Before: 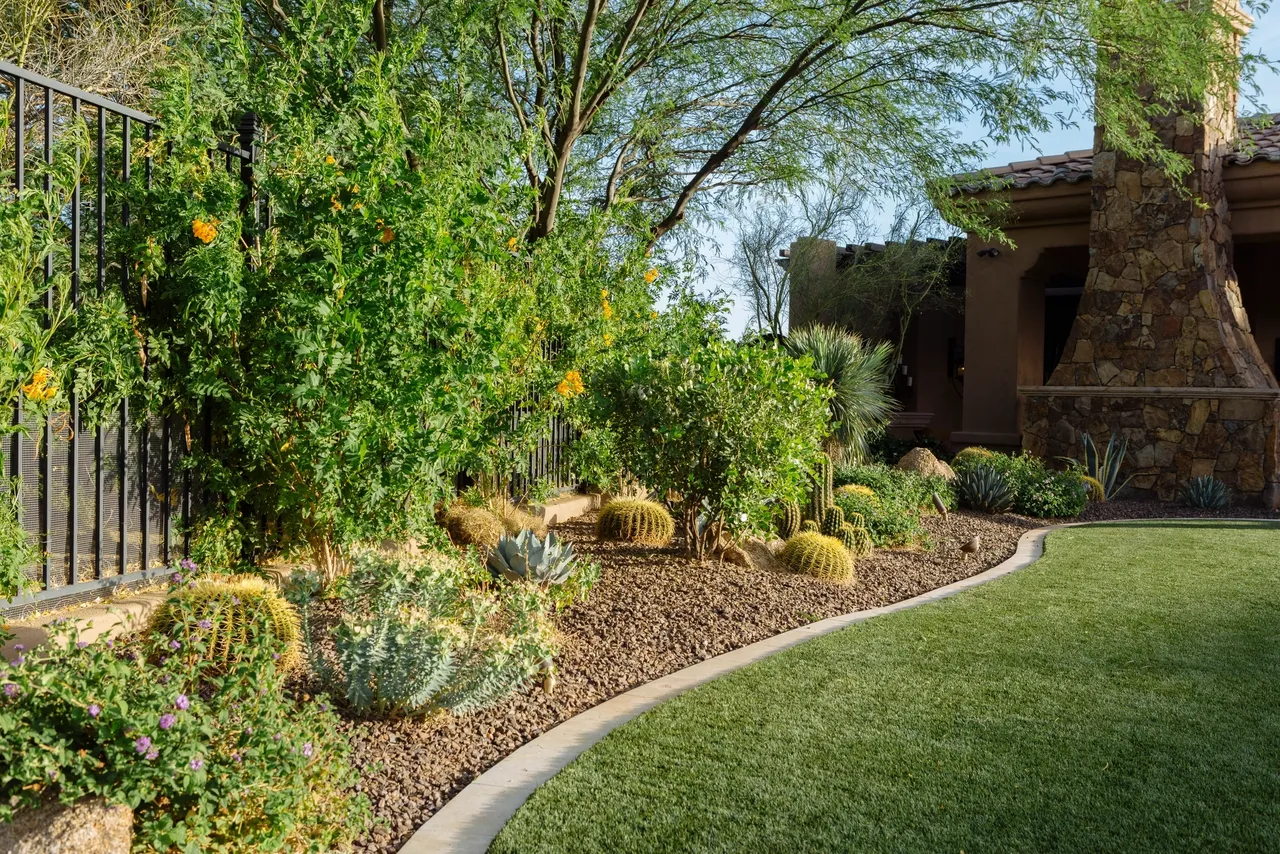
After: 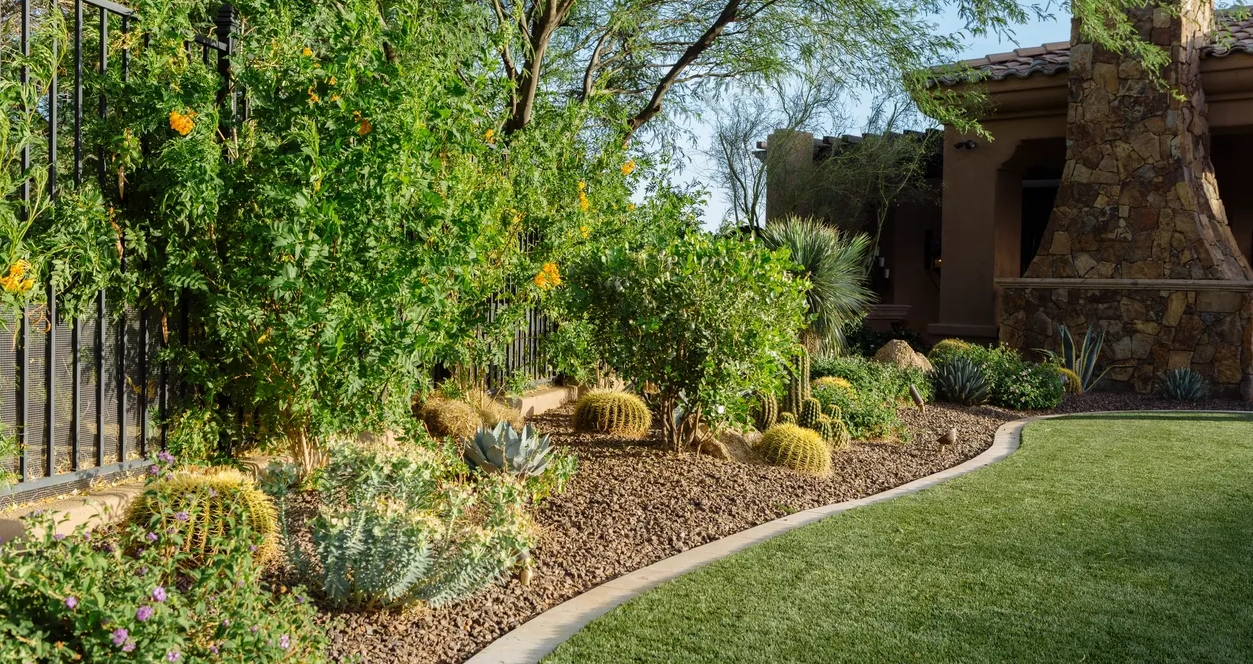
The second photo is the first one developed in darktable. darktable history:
crop and rotate: left 1.827%, top 12.717%, right 0.271%, bottom 9.433%
